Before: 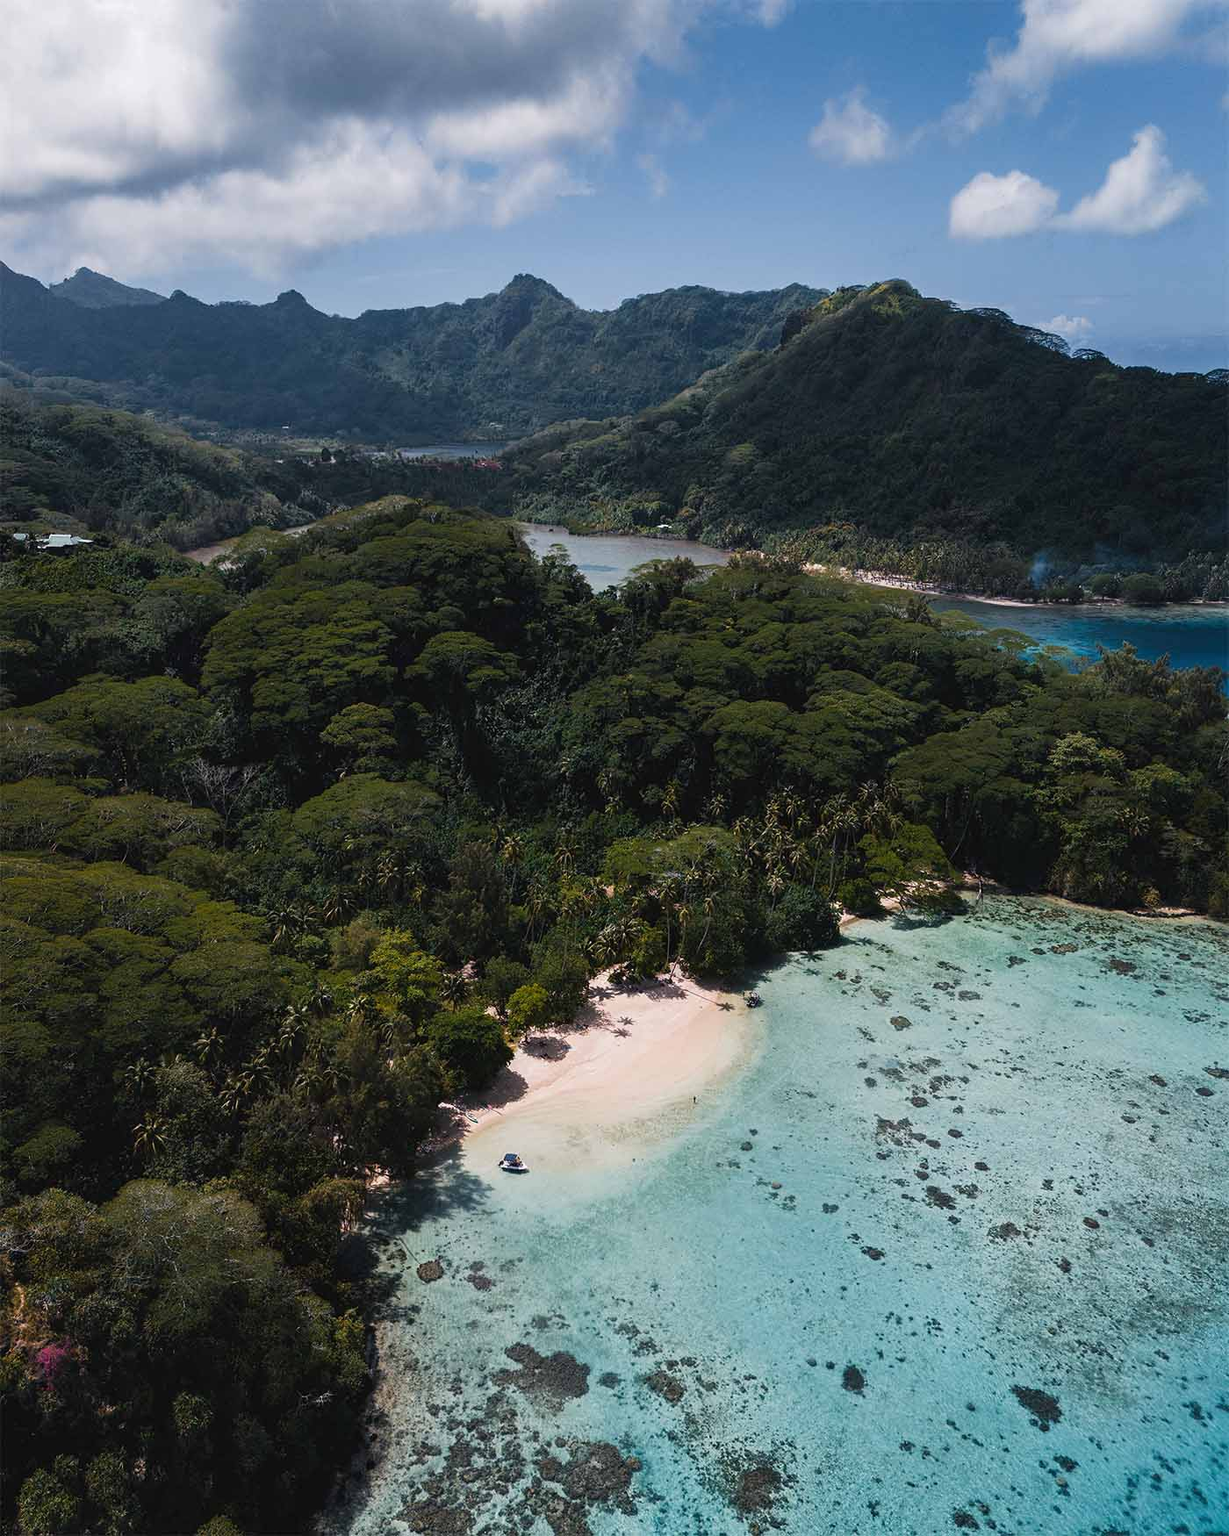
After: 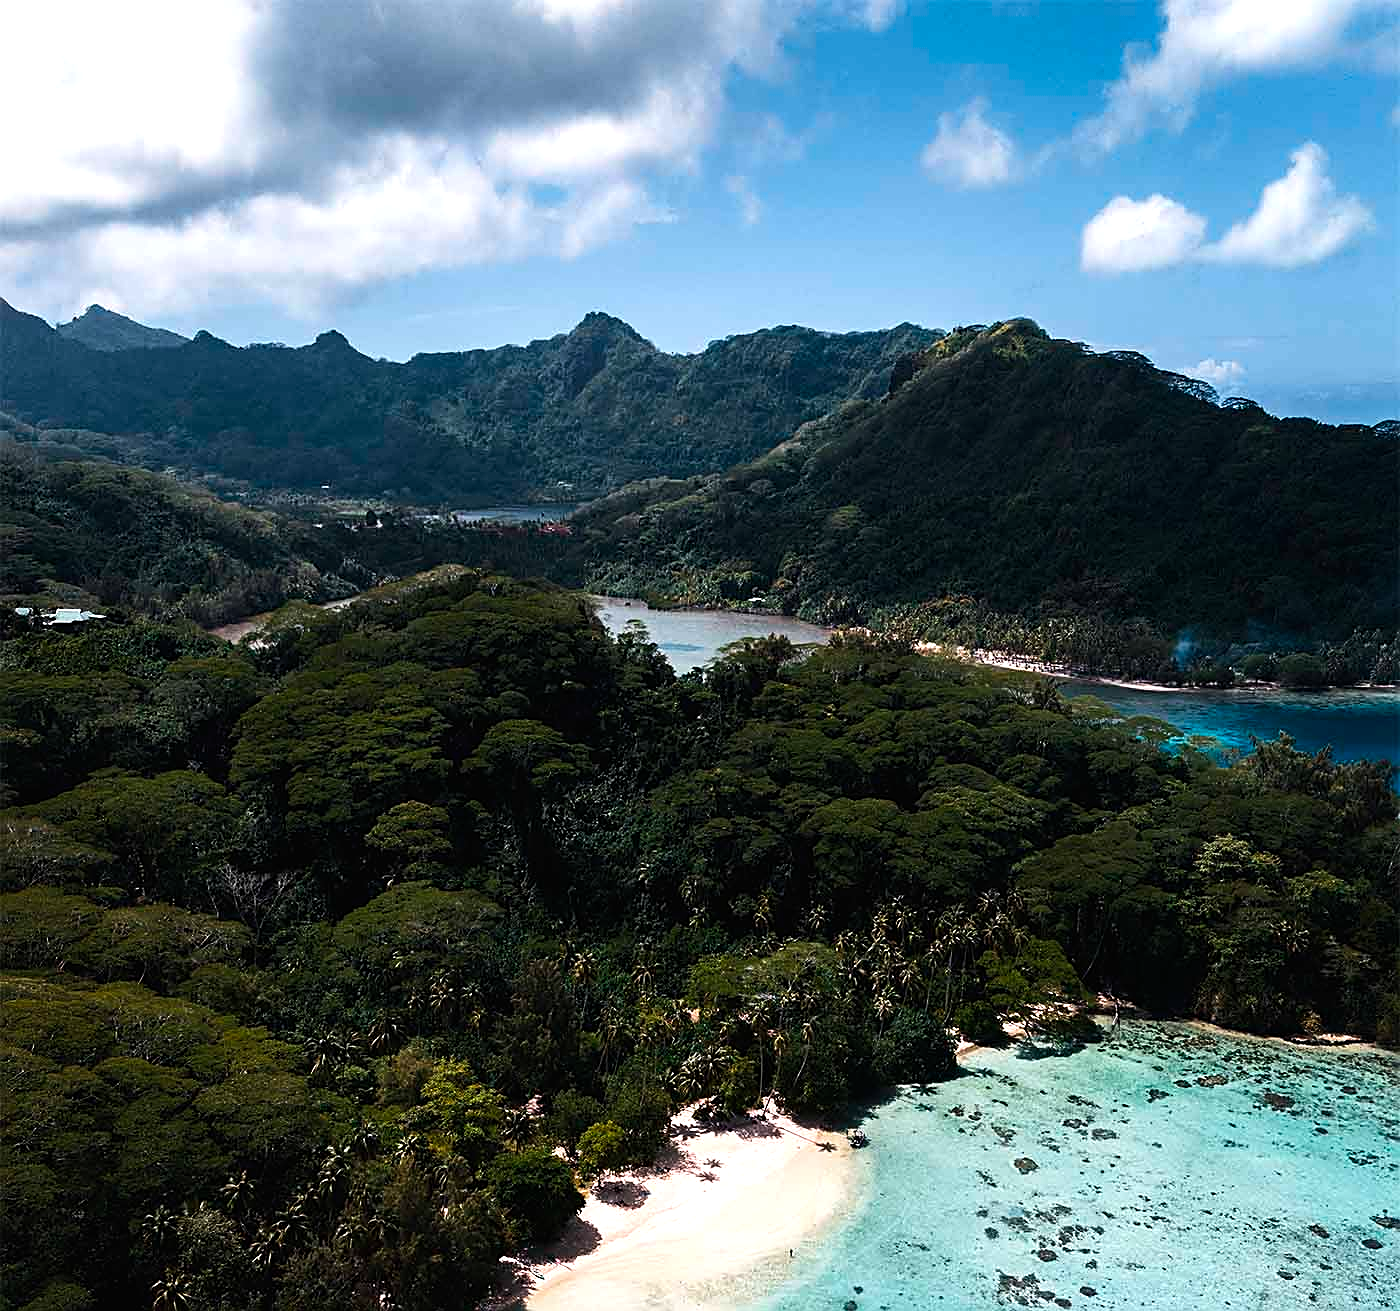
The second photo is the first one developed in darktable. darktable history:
sharpen: on, module defaults
crop: bottom 24.967%
tone equalizer: -8 EV -0.75 EV, -7 EV -0.7 EV, -6 EV -0.6 EV, -5 EV -0.4 EV, -3 EV 0.4 EV, -2 EV 0.6 EV, -1 EV 0.7 EV, +0 EV 0.75 EV, edges refinement/feathering 500, mask exposure compensation -1.57 EV, preserve details no
